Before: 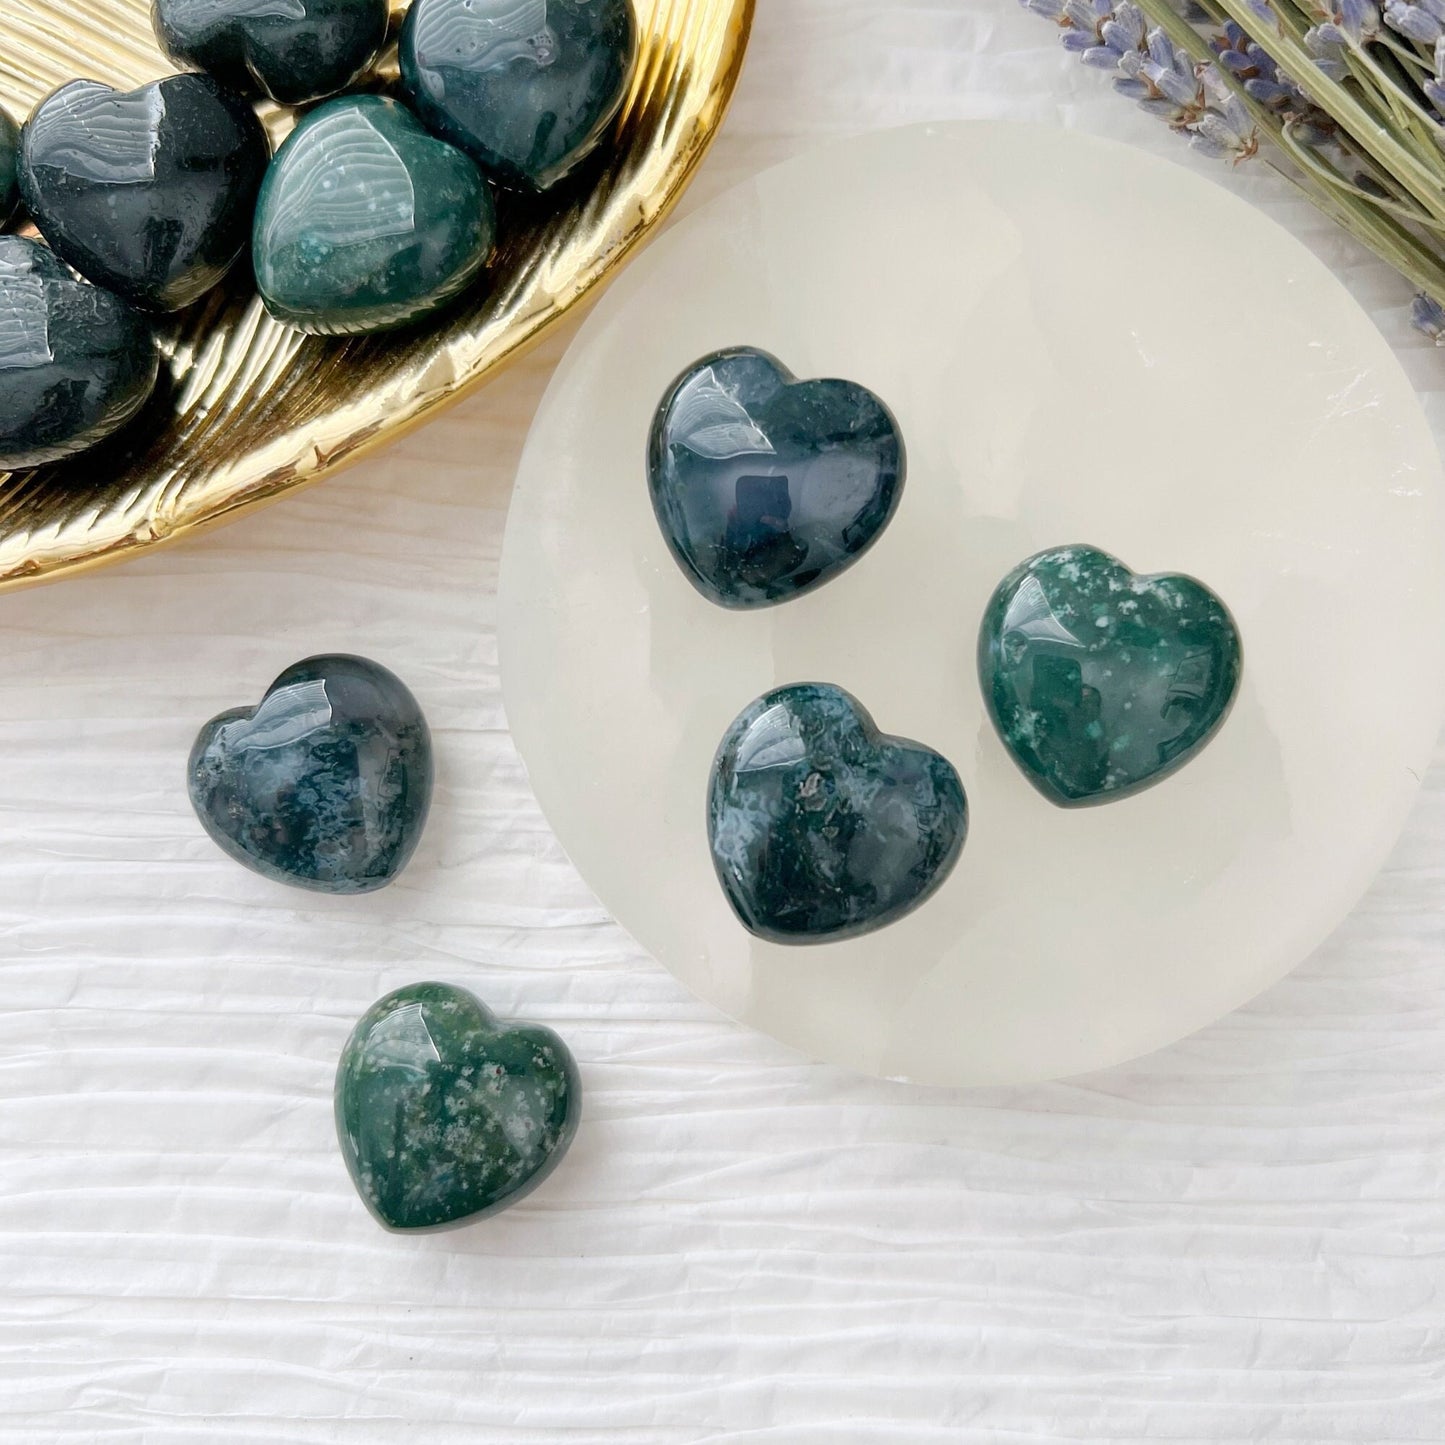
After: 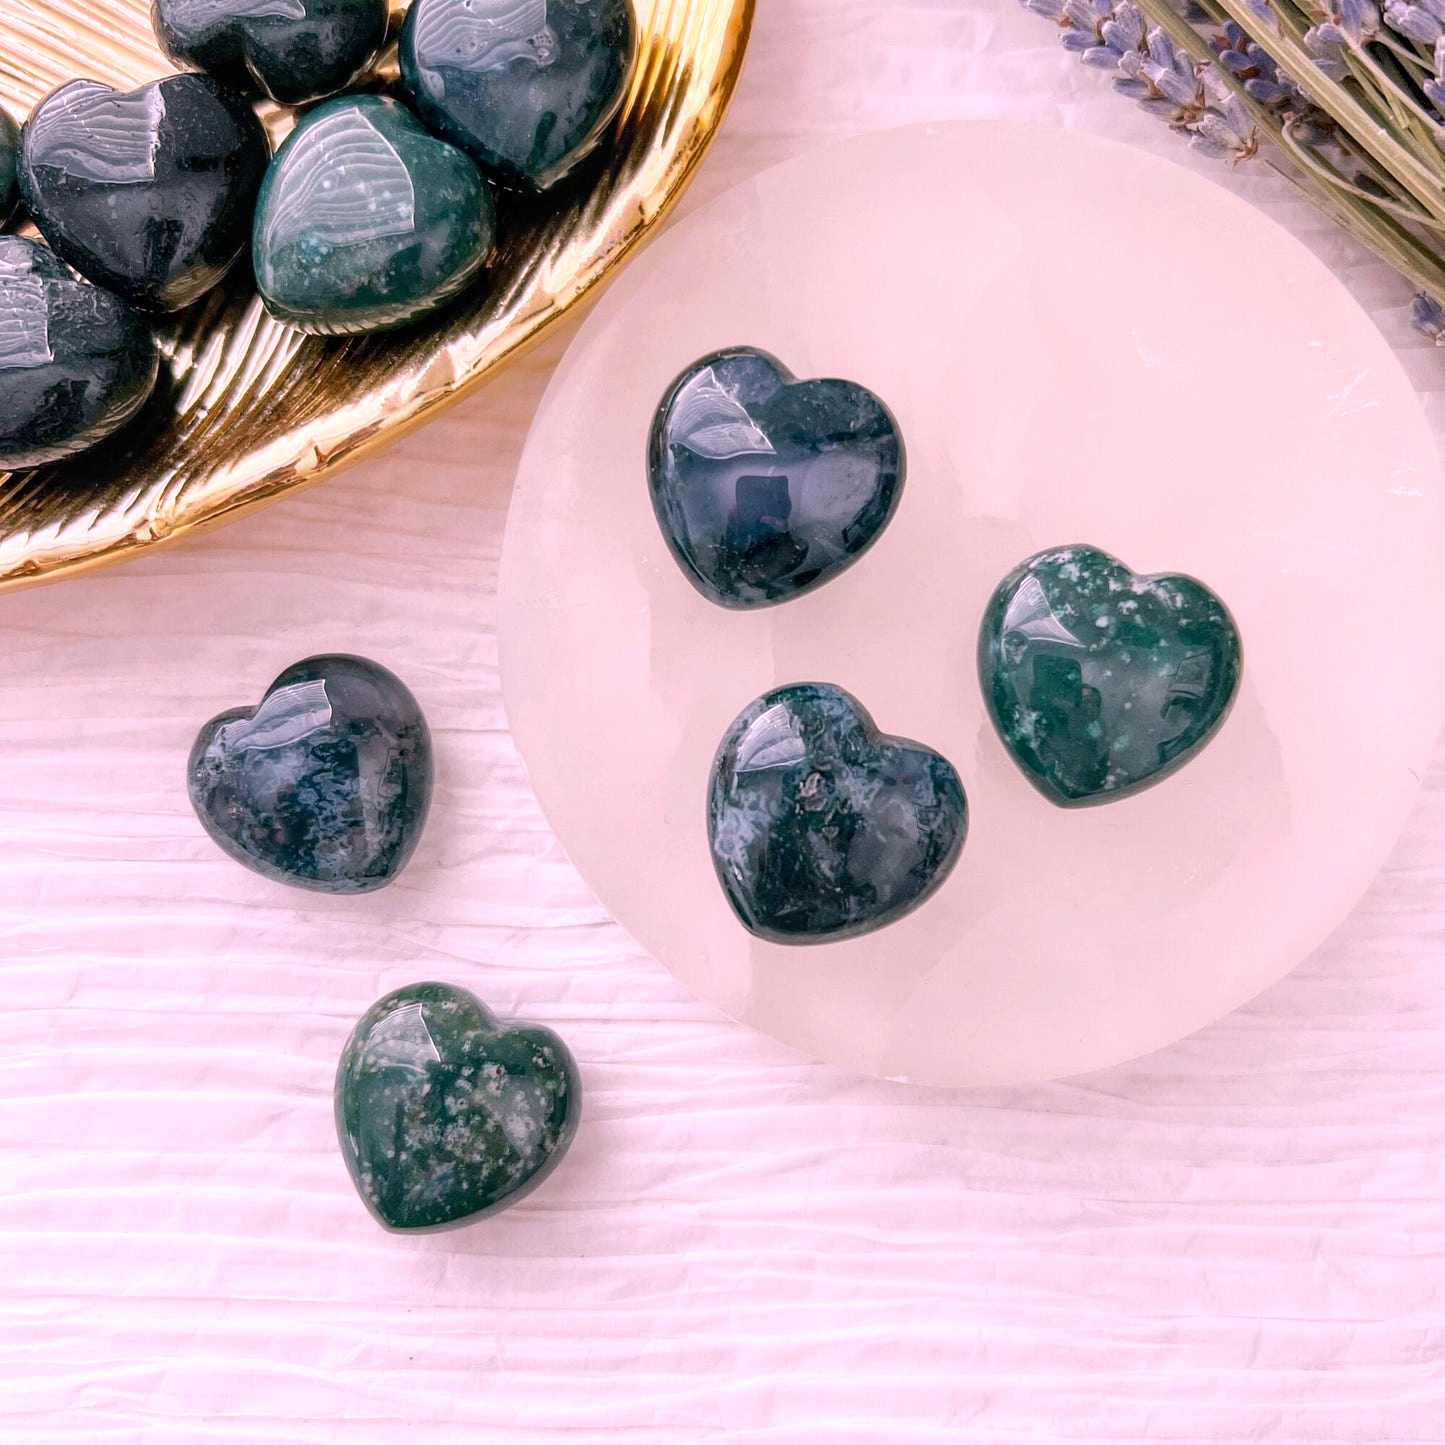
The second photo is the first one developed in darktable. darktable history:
white balance: red 1.188, blue 1.11
local contrast: on, module defaults
